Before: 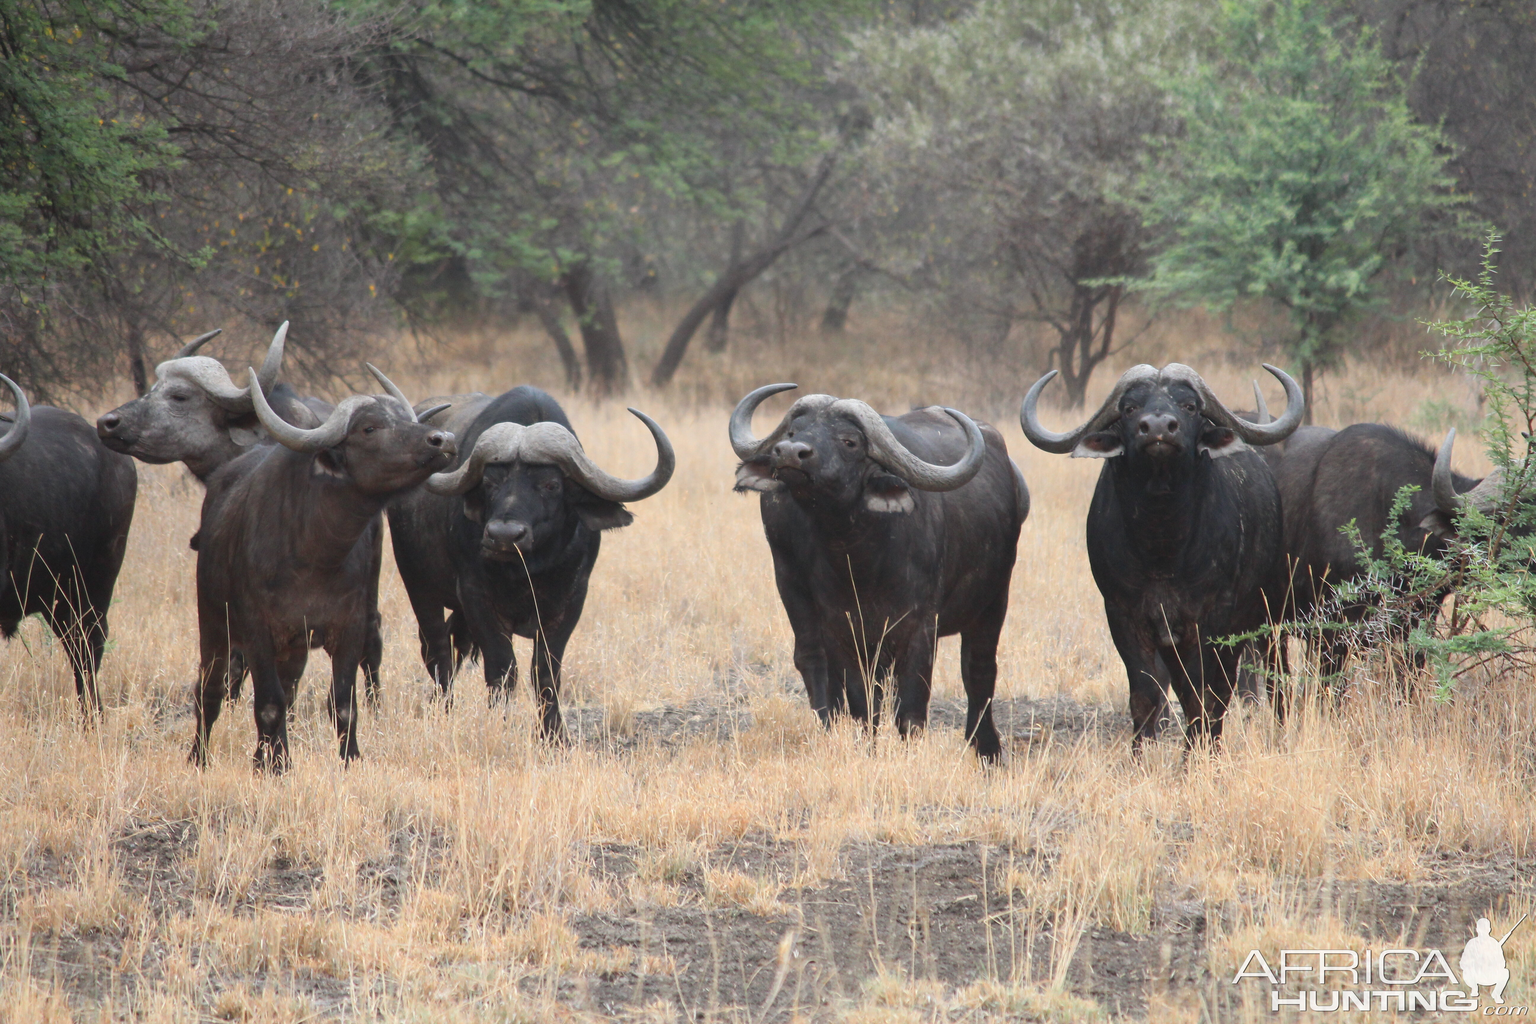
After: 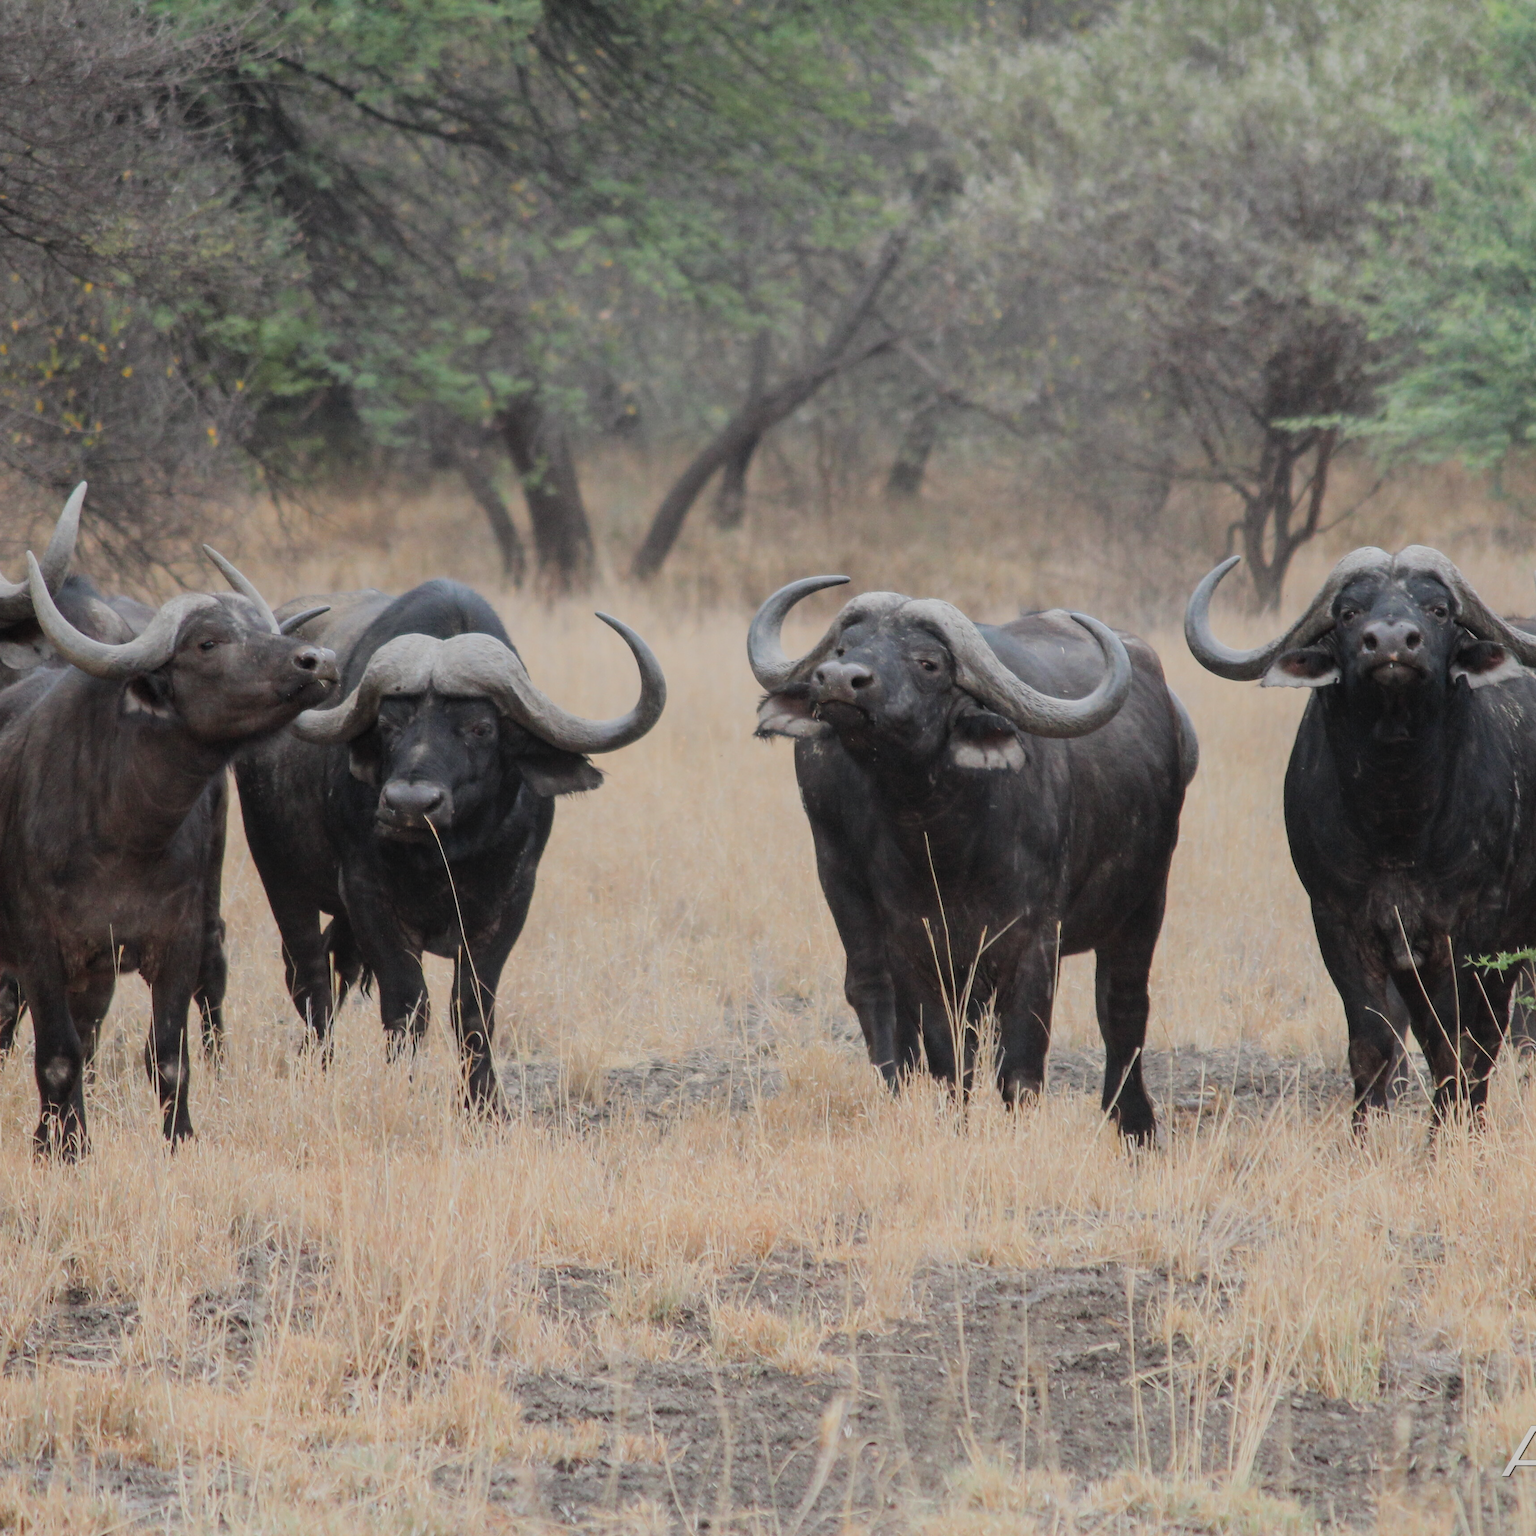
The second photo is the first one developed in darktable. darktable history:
crop and rotate: left 15.055%, right 18.278%
local contrast: detail 110%
filmic rgb: black relative exposure -6.98 EV, white relative exposure 5.63 EV, hardness 2.86
